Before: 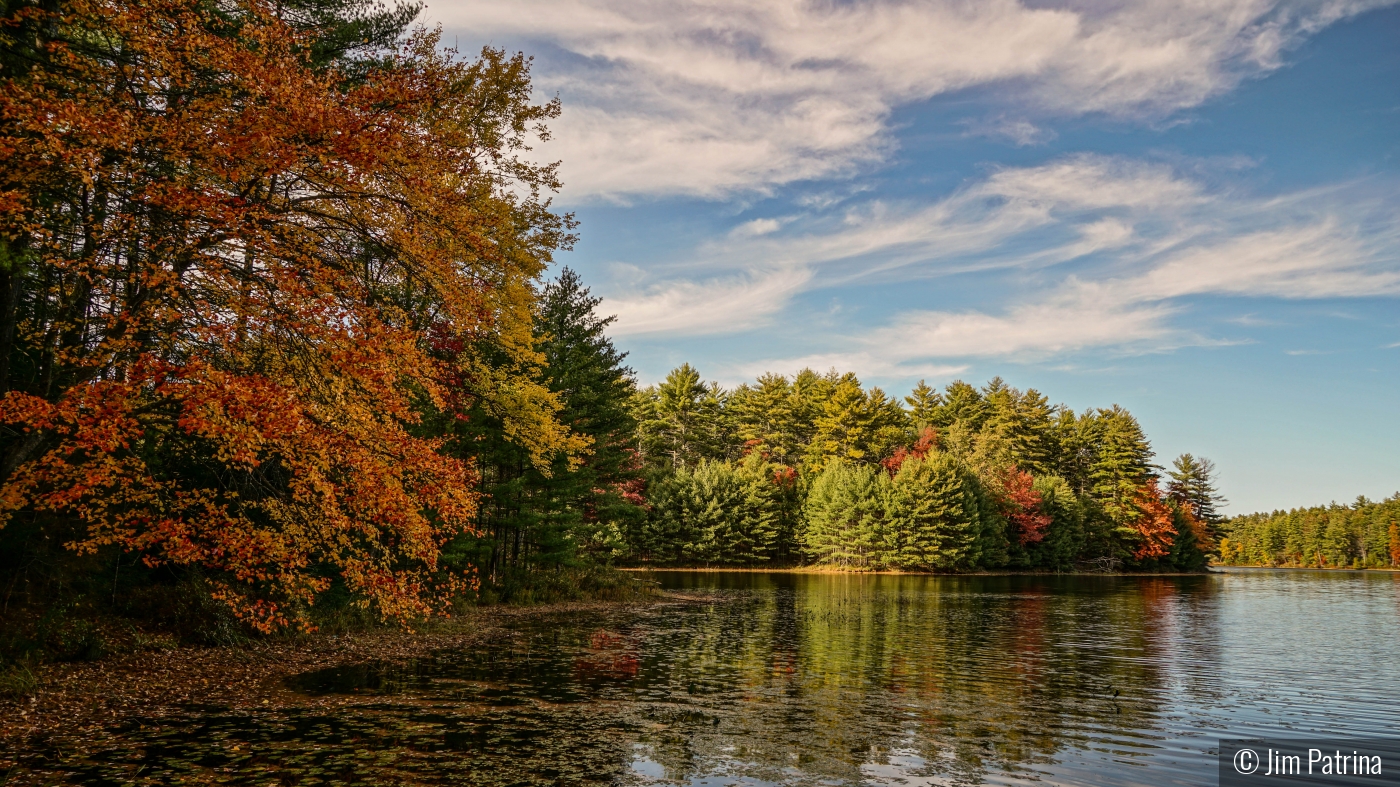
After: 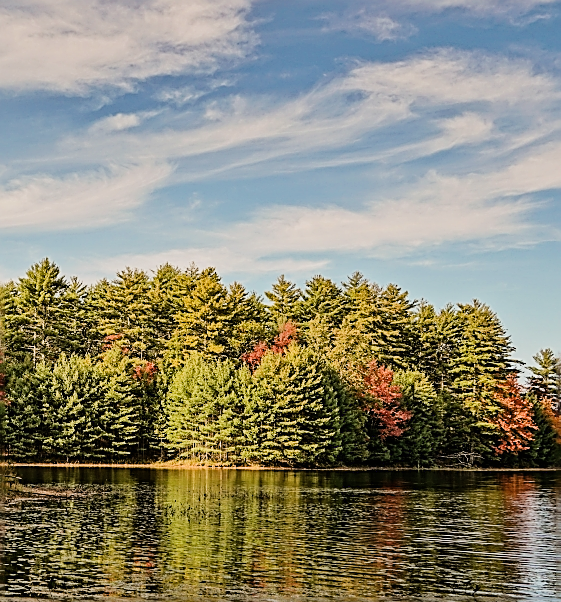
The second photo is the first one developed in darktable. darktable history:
filmic rgb: black relative exposure -7.65 EV, white relative exposure 4.56 EV, hardness 3.61
crop: left 45.721%, top 13.393%, right 14.118%, bottom 10.01%
exposure: black level correction 0, exposure 0.7 EV, compensate exposure bias true, compensate highlight preservation false
sharpen: radius 1.685, amount 1.294
shadows and highlights: soften with gaussian
